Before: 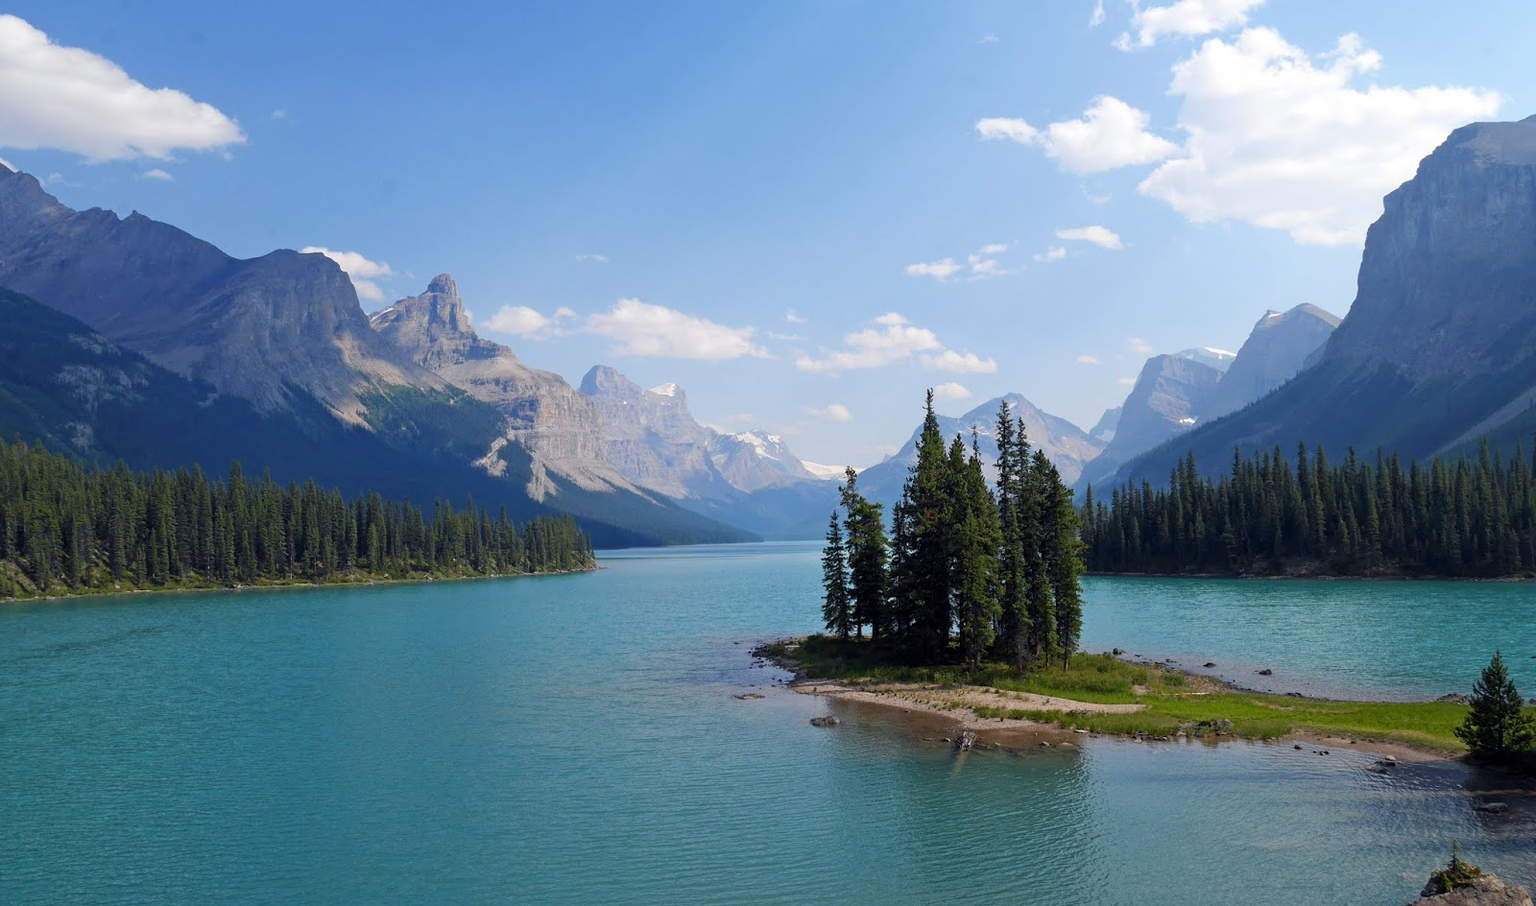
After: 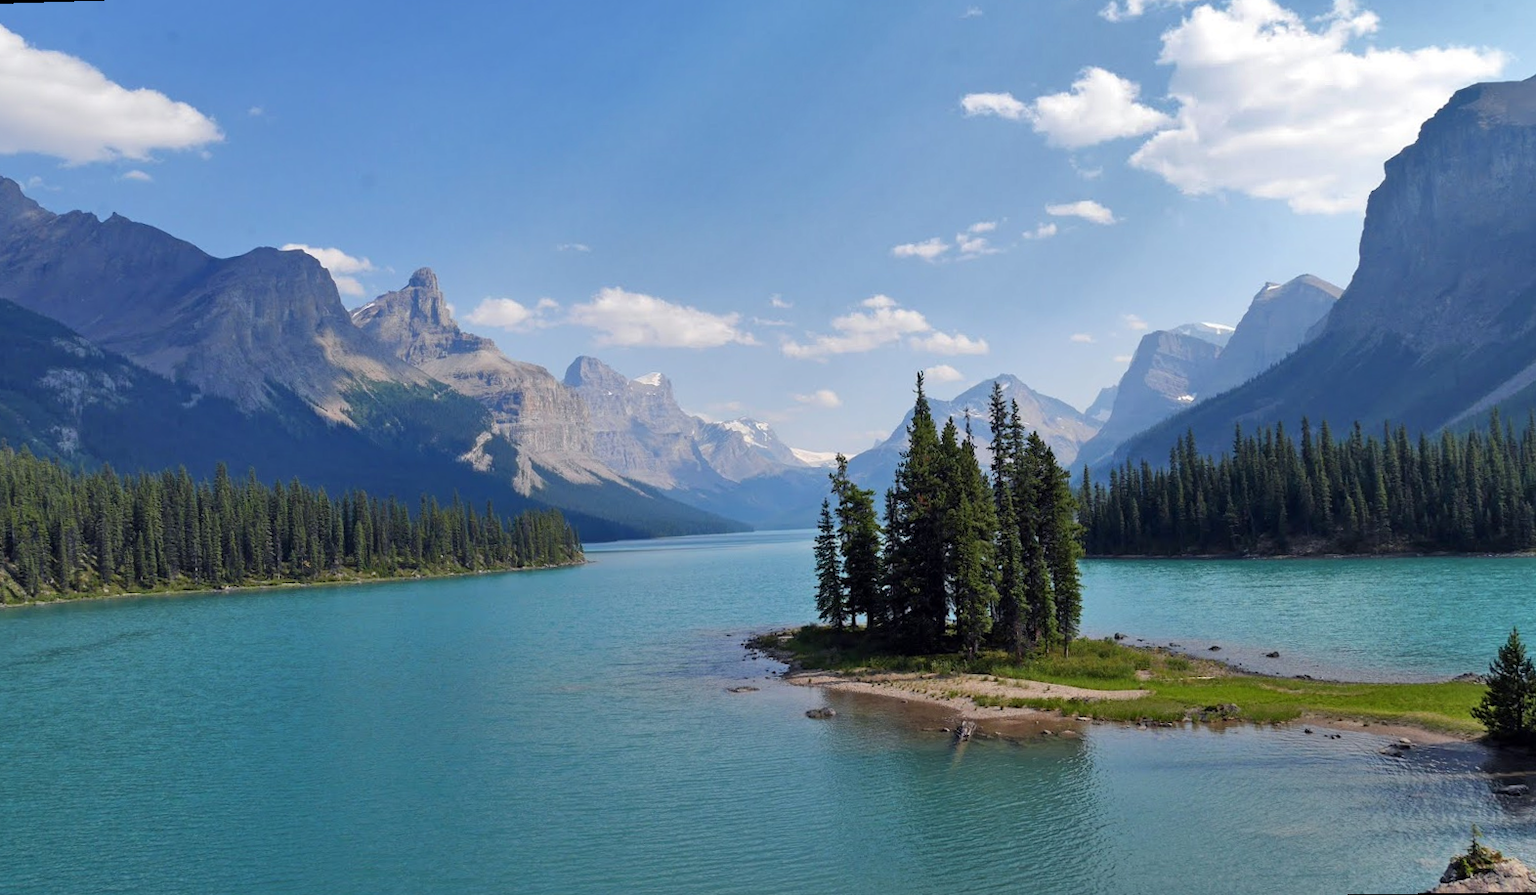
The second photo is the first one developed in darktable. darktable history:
rotate and perspective: rotation -1.32°, lens shift (horizontal) -0.031, crop left 0.015, crop right 0.985, crop top 0.047, crop bottom 0.982
shadows and highlights: shadows 60, highlights -60.23, soften with gaussian
